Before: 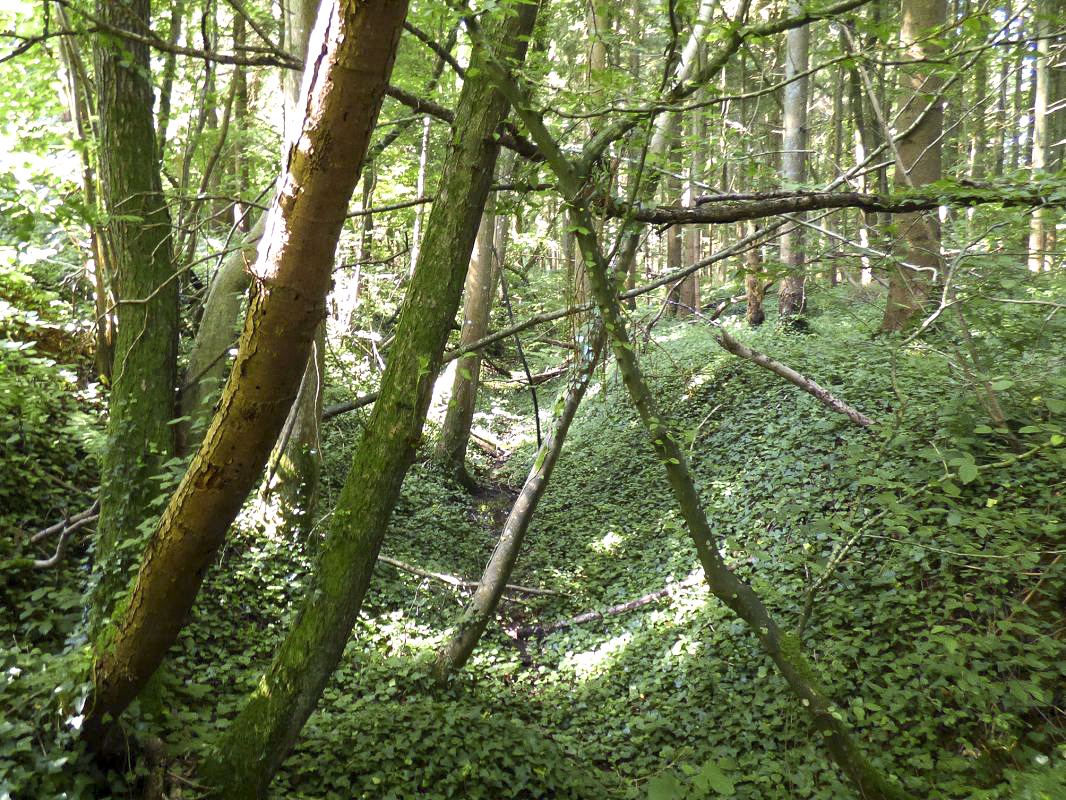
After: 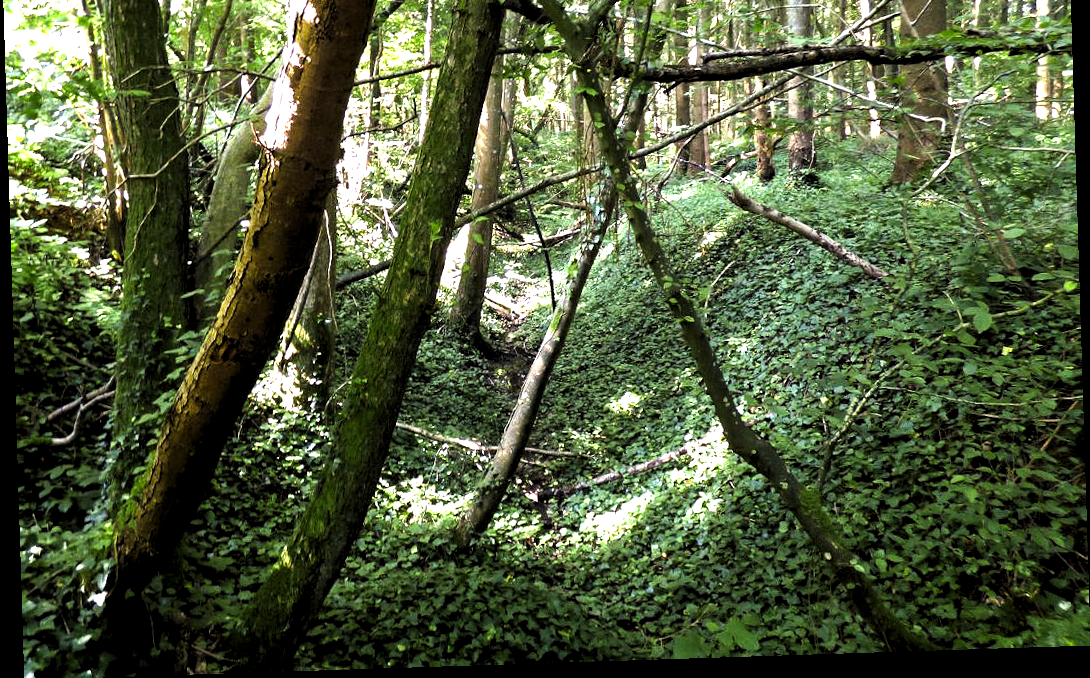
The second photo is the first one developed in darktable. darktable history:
haze removal: compatibility mode true, adaptive false
rotate and perspective: rotation -1.77°, lens shift (horizontal) 0.004, automatic cropping off
color zones: curves: ch0 [(0.068, 0.464) (0.25, 0.5) (0.48, 0.508) (0.75, 0.536) (0.886, 0.476) (0.967, 0.456)]; ch1 [(0.066, 0.456) (0.25, 0.5) (0.616, 0.508) (0.746, 0.56) (0.934, 0.444)]
crop and rotate: top 18.507%
levels: levels [0.129, 0.519, 0.867]
